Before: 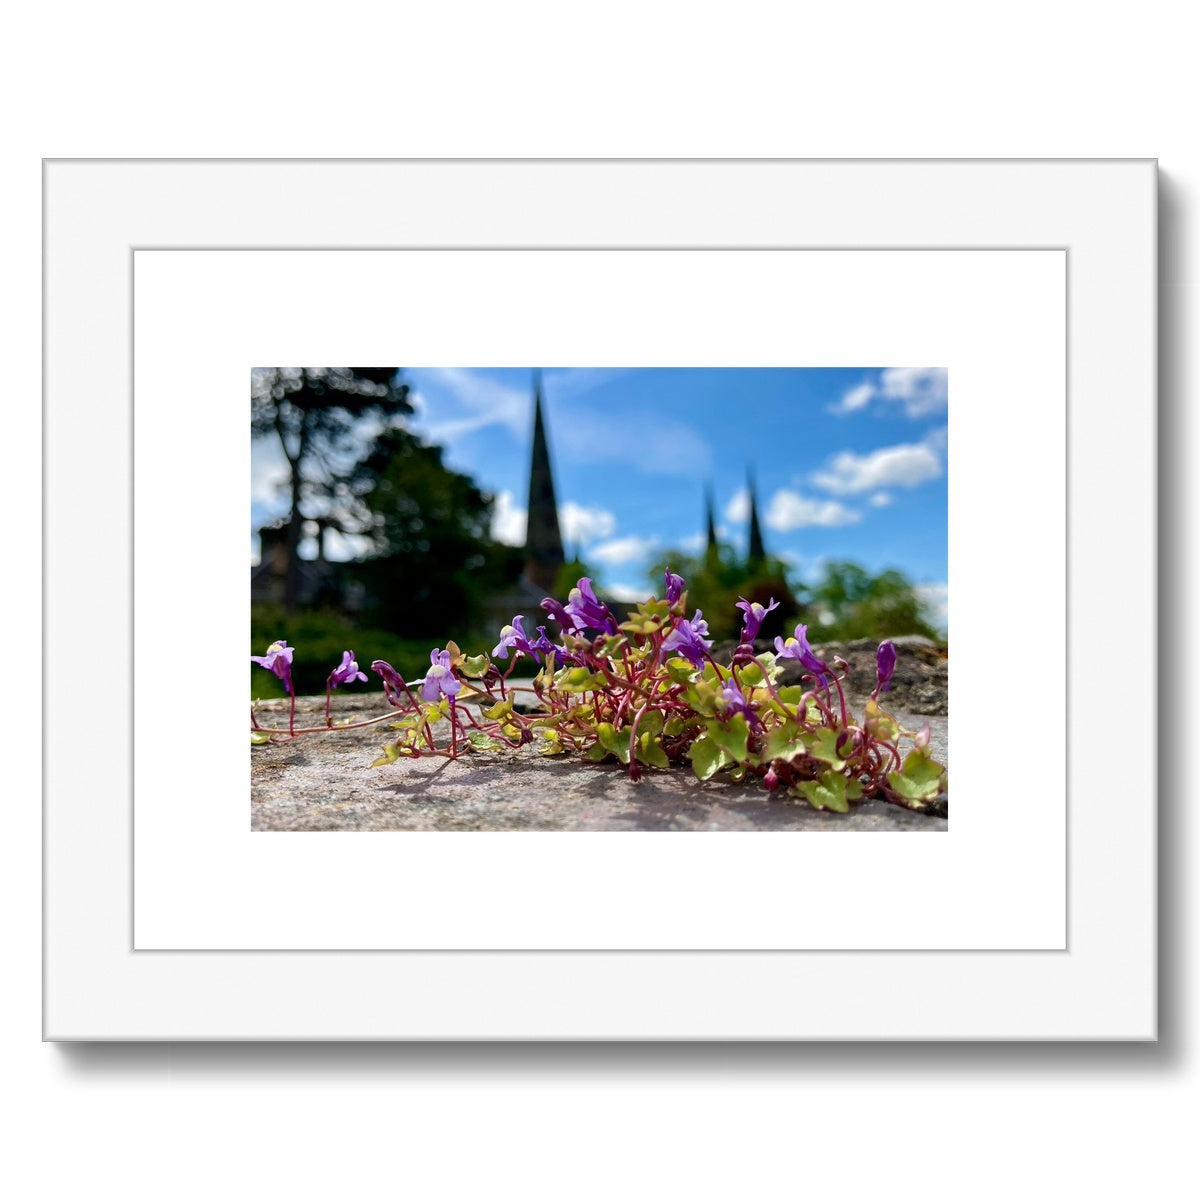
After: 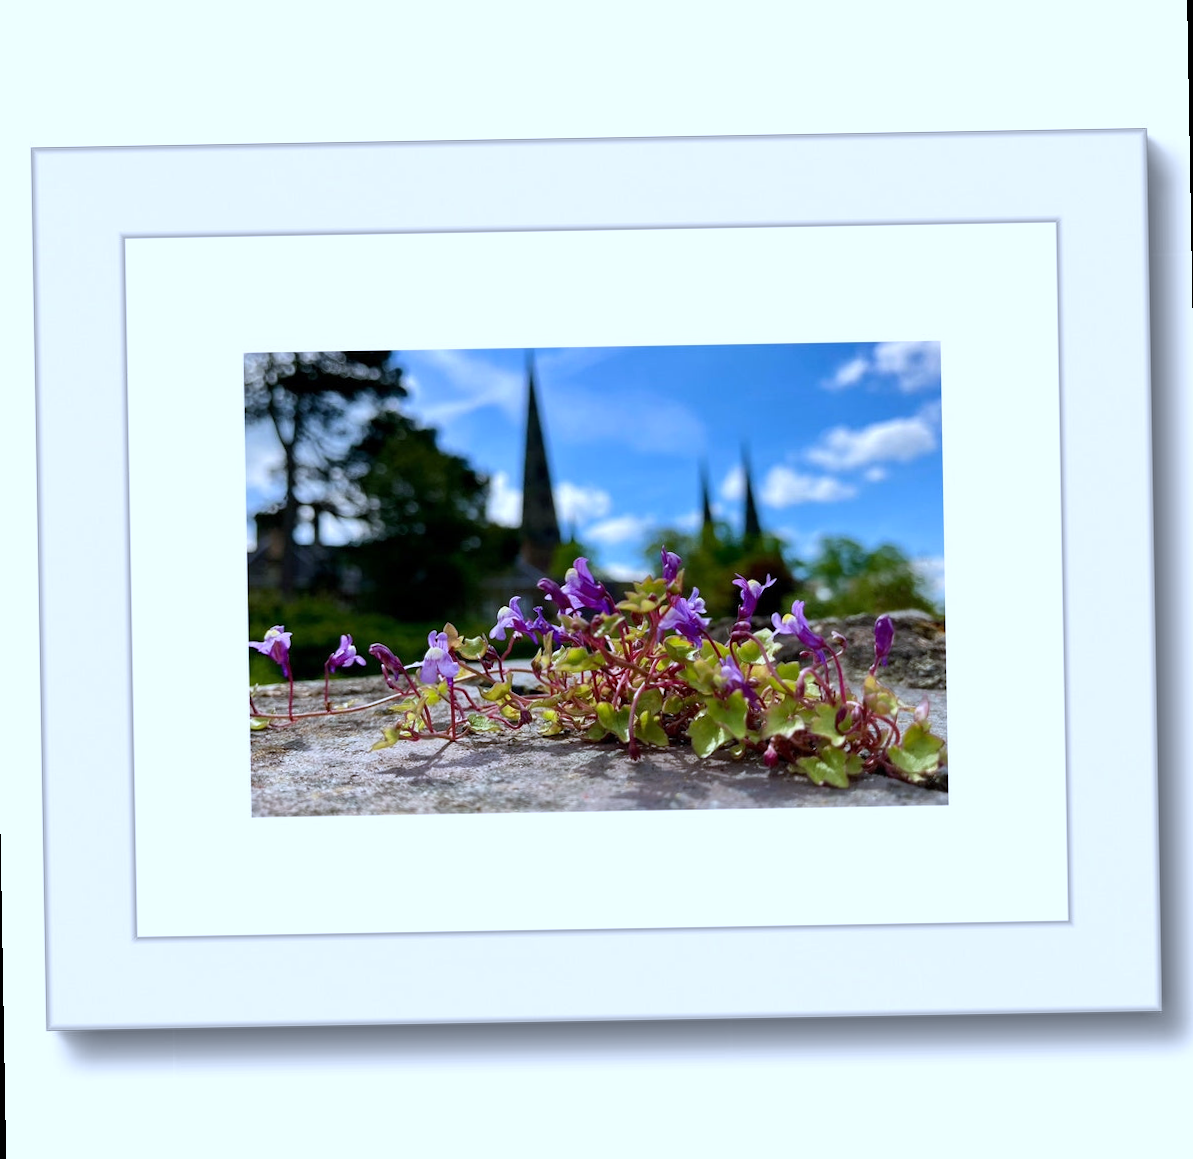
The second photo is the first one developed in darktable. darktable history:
white balance: red 0.931, blue 1.11
rotate and perspective: rotation -1°, crop left 0.011, crop right 0.989, crop top 0.025, crop bottom 0.975
